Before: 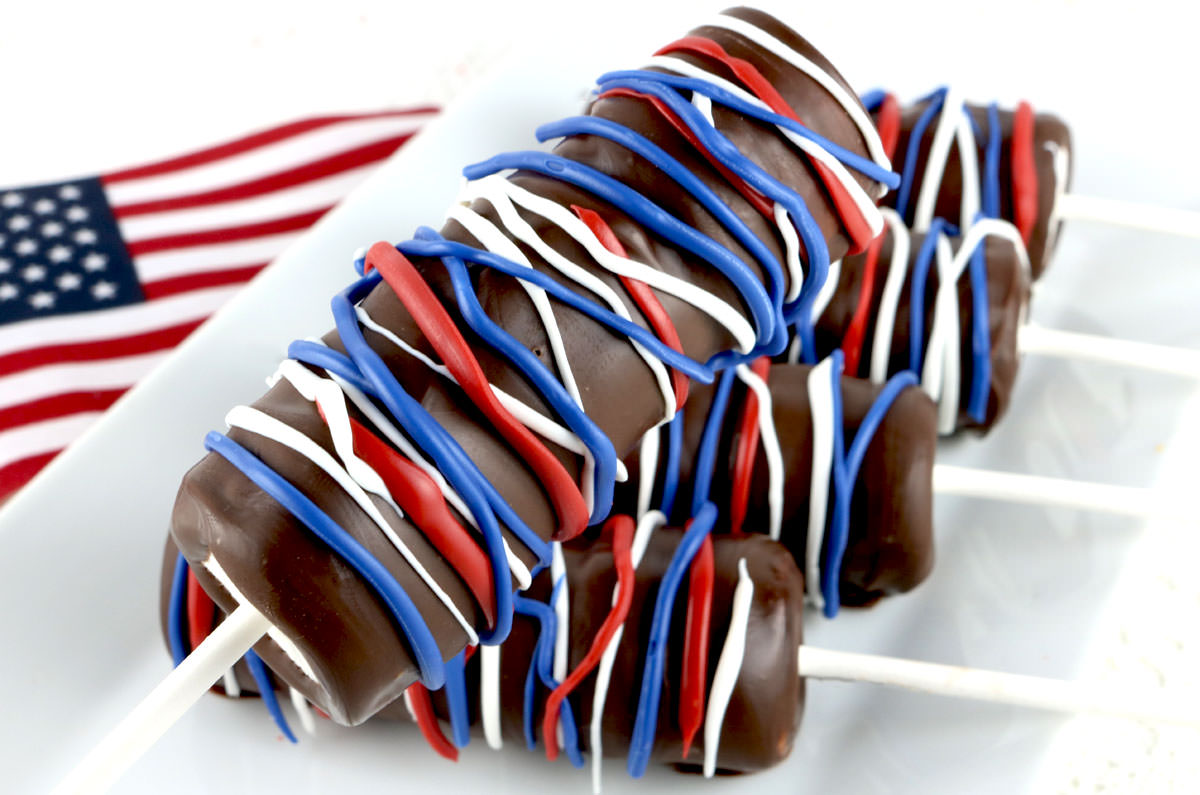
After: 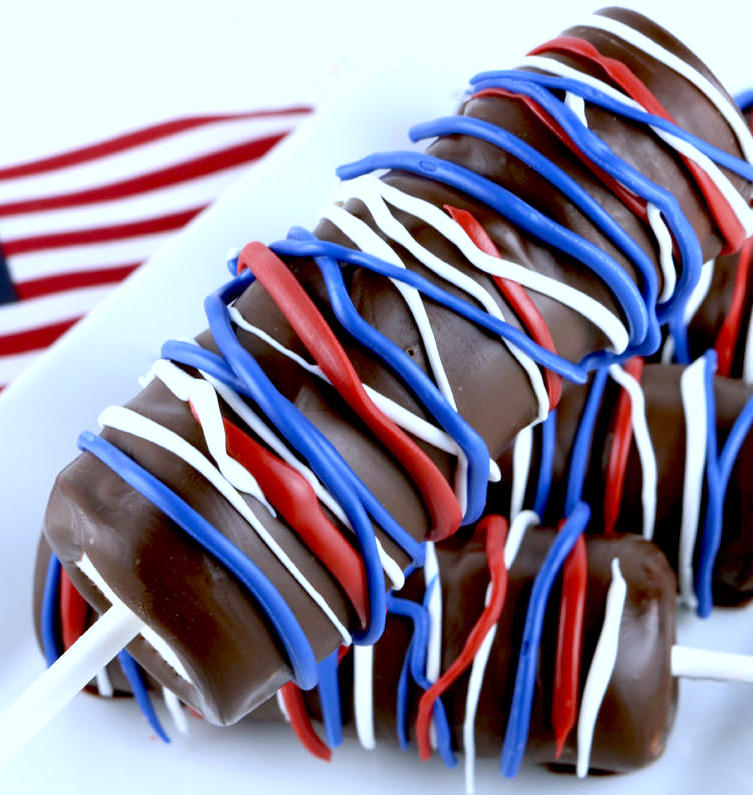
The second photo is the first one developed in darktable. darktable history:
white balance: red 0.948, green 1.02, blue 1.176
crop: left 10.644%, right 26.528%
